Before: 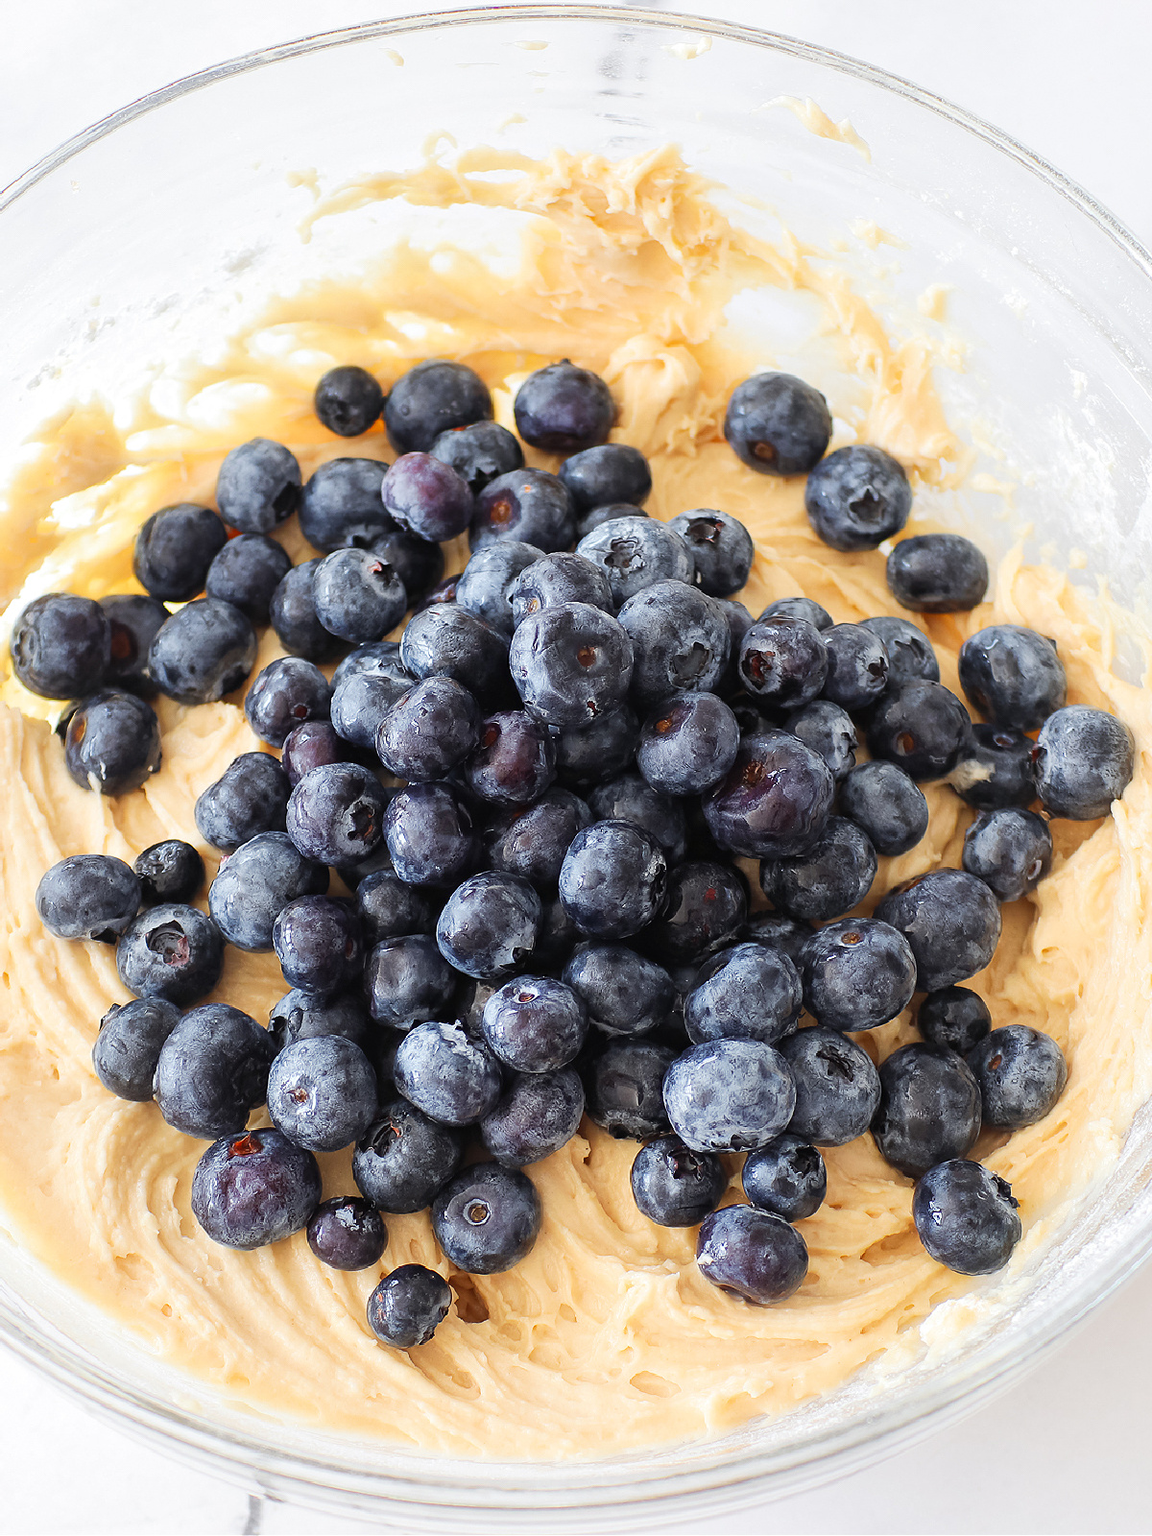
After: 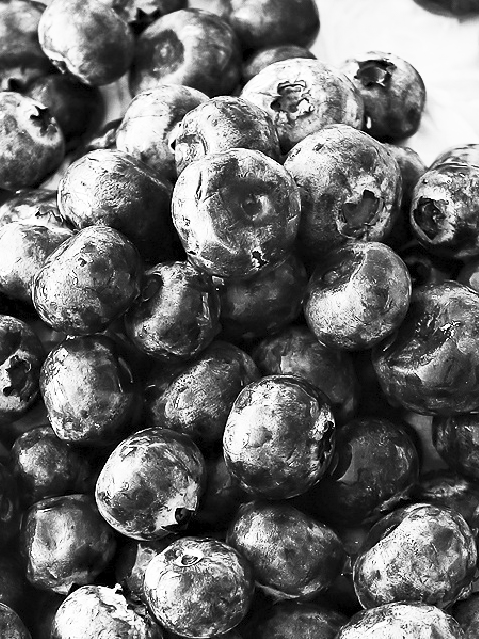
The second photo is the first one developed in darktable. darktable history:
contrast brightness saturation: contrast 0.53, brightness 0.47, saturation -1
crop: left 30%, top 30%, right 30%, bottom 30%
contrast equalizer: octaves 7, y [[0.6 ×6], [0.55 ×6], [0 ×6], [0 ×6], [0 ×6]], mix 0.3
